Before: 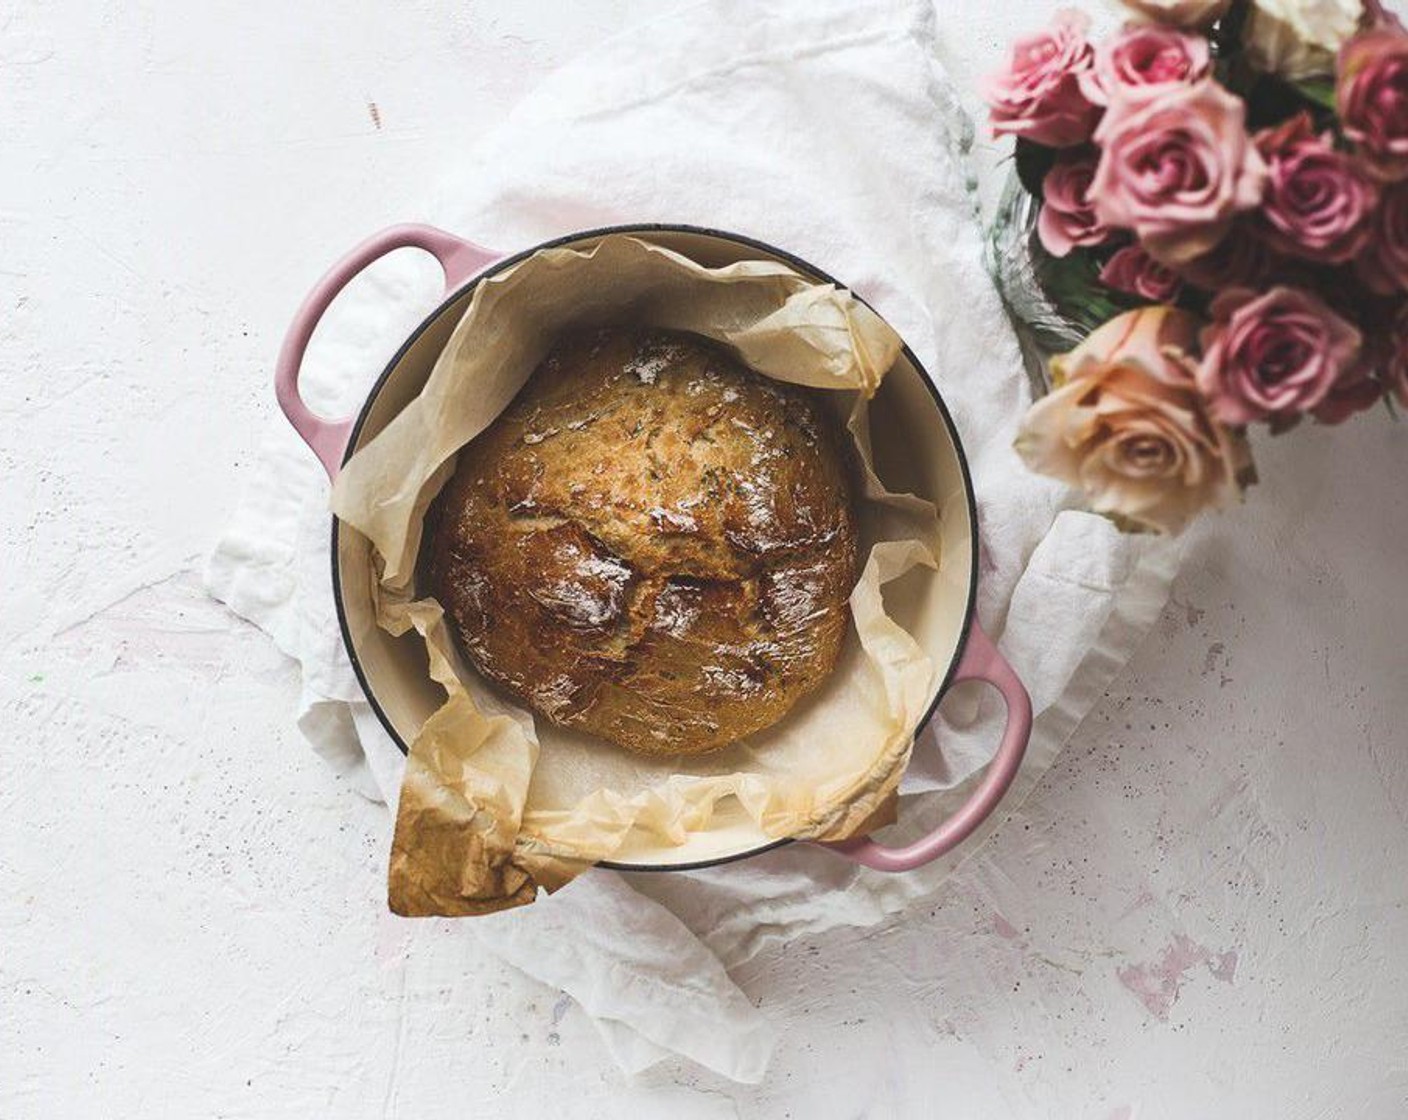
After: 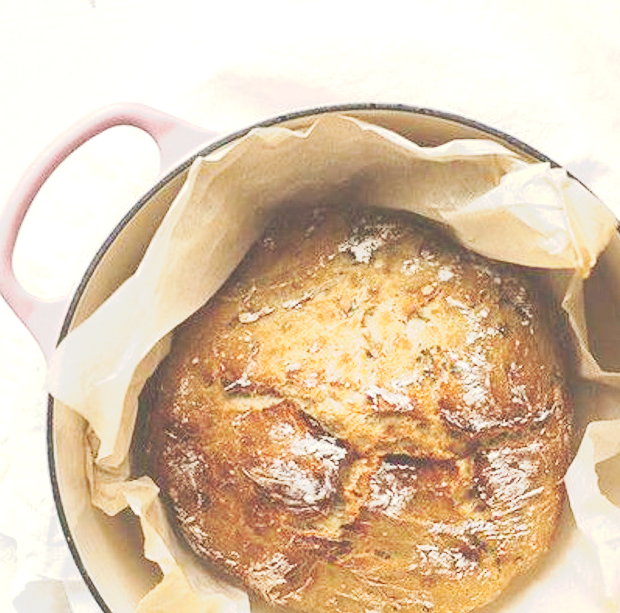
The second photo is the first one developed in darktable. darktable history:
crop: left 20.248%, top 10.86%, right 35.675%, bottom 34.321%
exposure: black level correction 0.003, exposure 0.383 EV, compensate highlight preservation false
white balance: red 1.029, blue 0.92
tone curve: curves: ch0 [(0, 0) (0.003, 0.202) (0.011, 0.205) (0.025, 0.222) (0.044, 0.258) (0.069, 0.298) (0.1, 0.321) (0.136, 0.333) (0.177, 0.38) (0.224, 0.439) (0.277, 0.51) (0.335, 0.594) (0.399, 0.675) (0.468, 0.743) (0.543, 0.805) (0.623, 0.861) (0.709, 0.905) (0.801, 0.931) (0.898, 0.941) (1, 1)], preserve colors none
